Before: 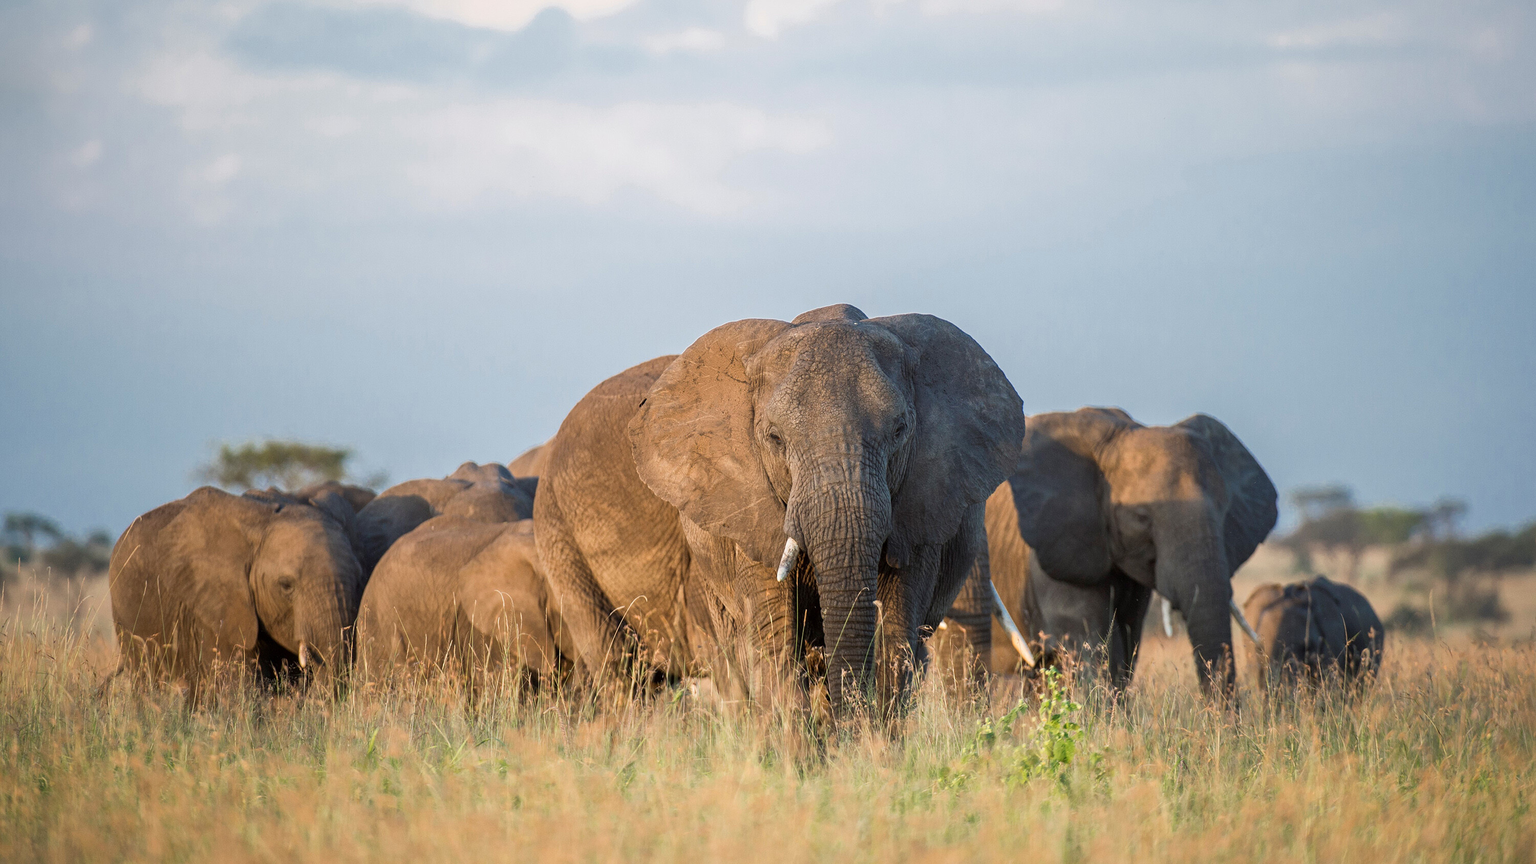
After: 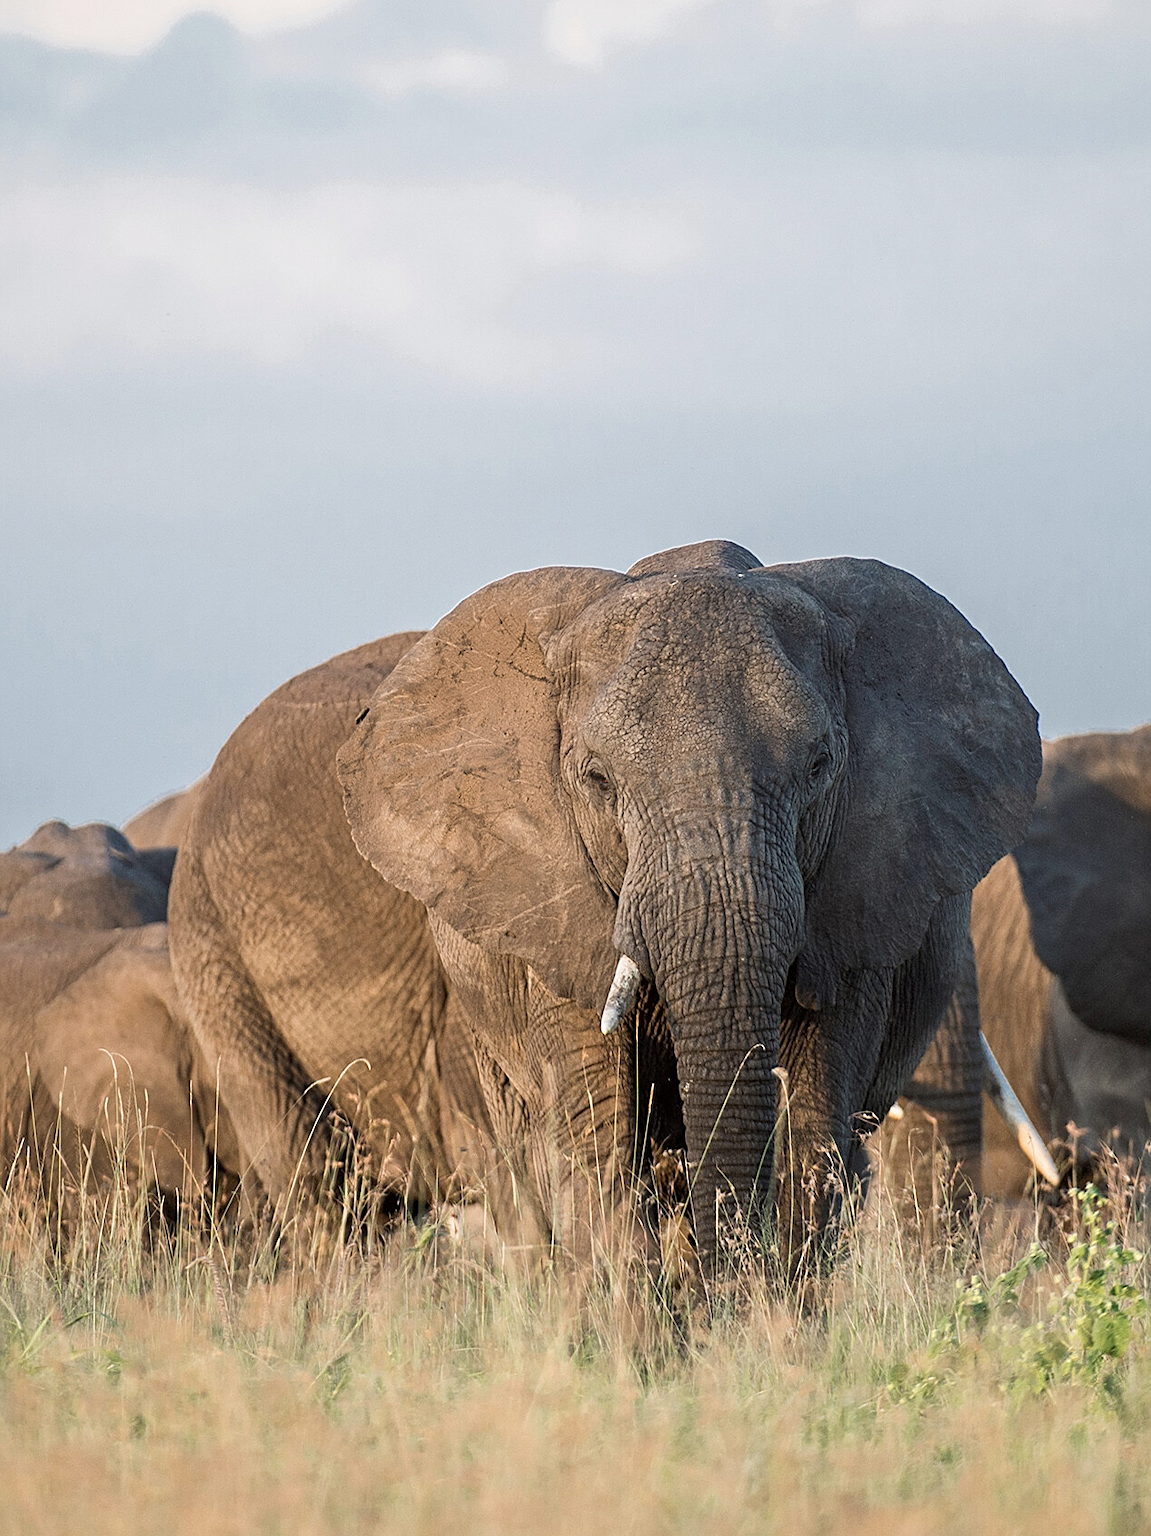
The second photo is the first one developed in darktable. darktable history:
crop: left 28.583%, right 29.231%
contrast brightness saturation: contrast 0.06, brightness -0.01, saturation -0.23
sharpen: on, module defaults
